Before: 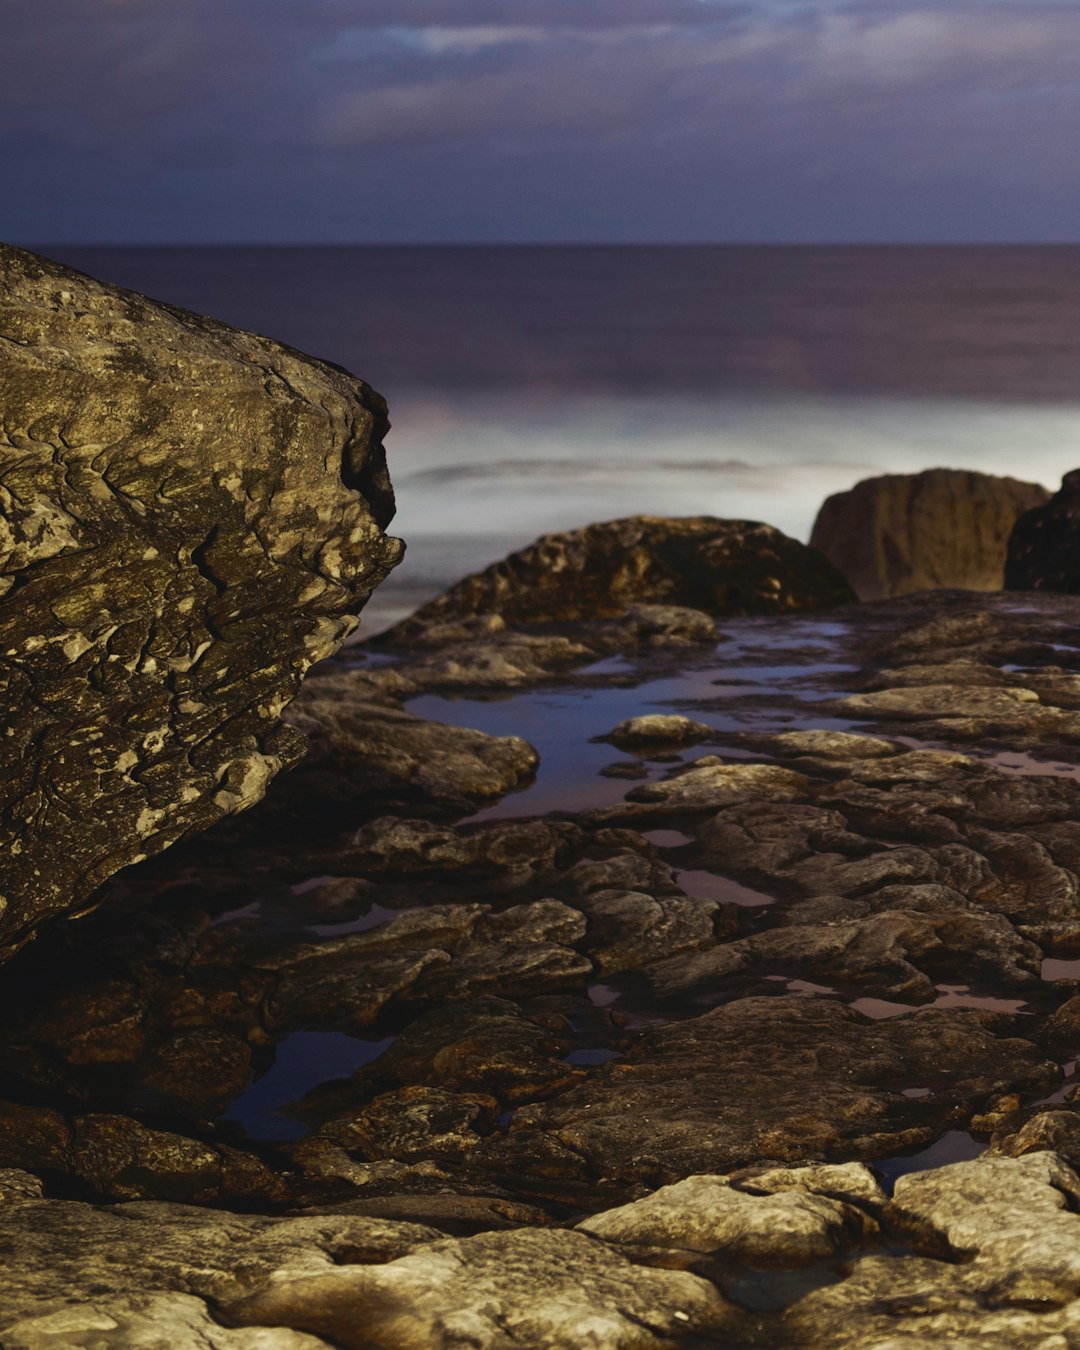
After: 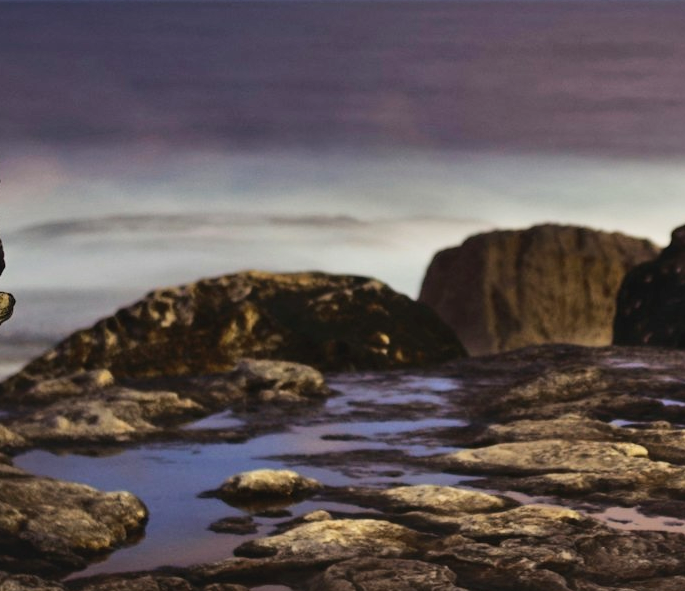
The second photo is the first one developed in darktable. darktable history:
crop: left 36.211%, top 18.219%, right 0.312%, bottom 37.973%
local contrast: mode bilateral grid, contrast 20, coarseness 50, detail 120%, midtone range 0.2
tone equalizer: -8 EV 0.029 EV, -7 EV -0.035 EV, -6 EV 0.037 EV, -5 EV 0.044 EV, -4 EV 0.245 EV, -3 EV 0.63 EV, -2 EV 0.591 EV, -1 EV 0.192 EV, +0 EV 0.019 EV
shadows and highlights: shadows 39.77, highlights -53.1, low approximation 0.01, soften with gaussian
